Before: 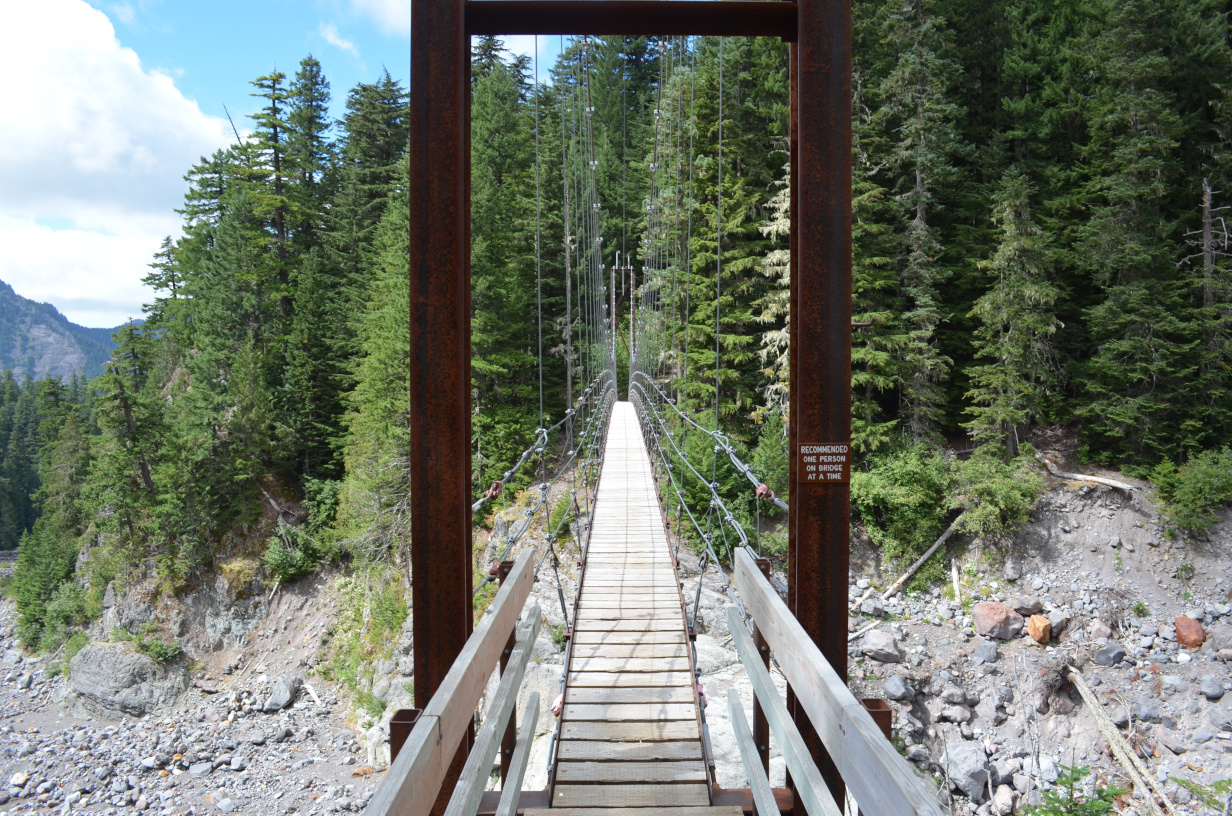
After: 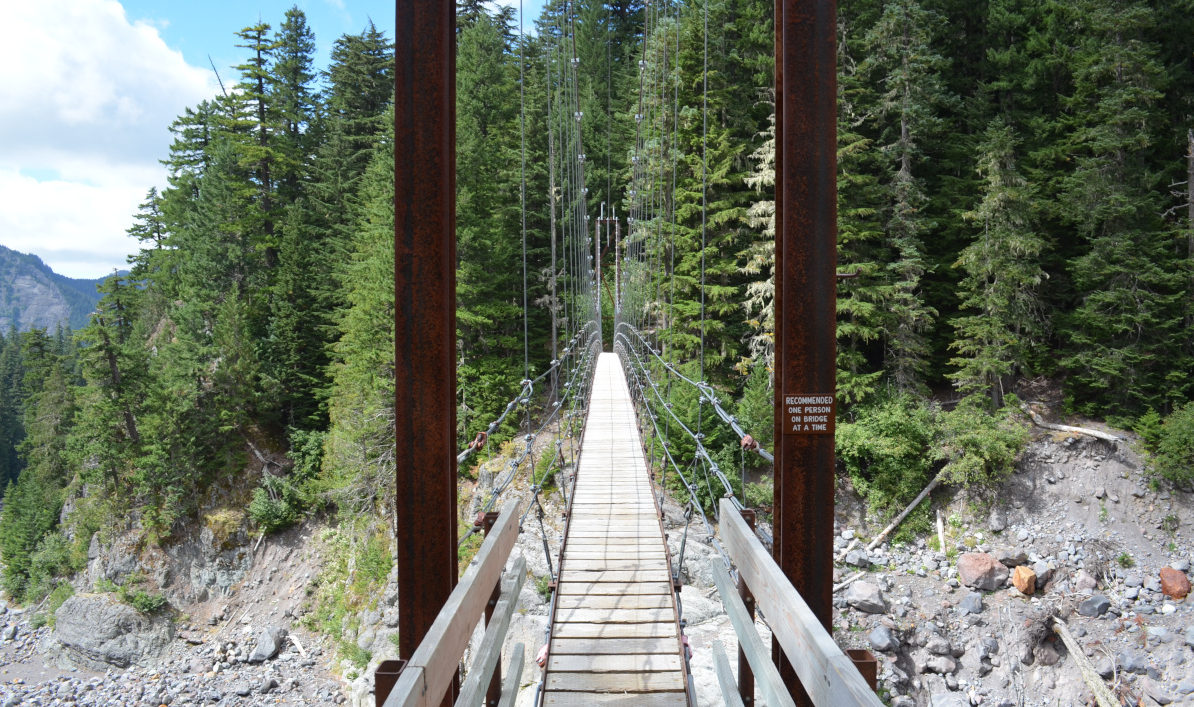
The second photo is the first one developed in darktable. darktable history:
crop: left 1.284%, top 6.12%, right 1.719%, bottom 7.176%
